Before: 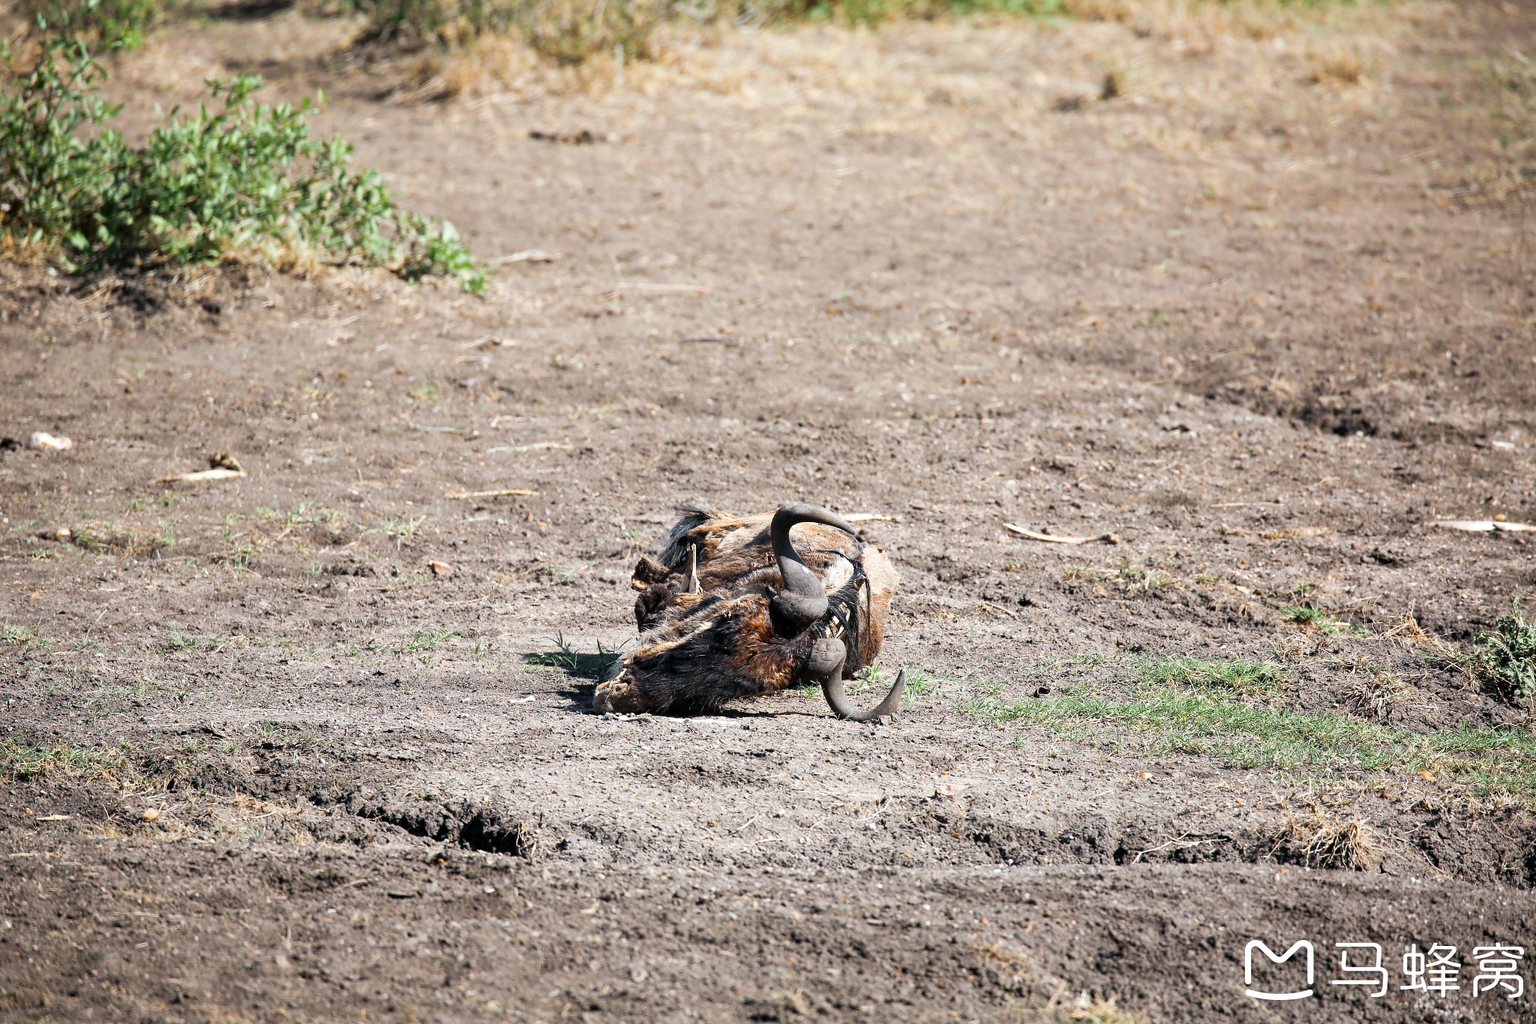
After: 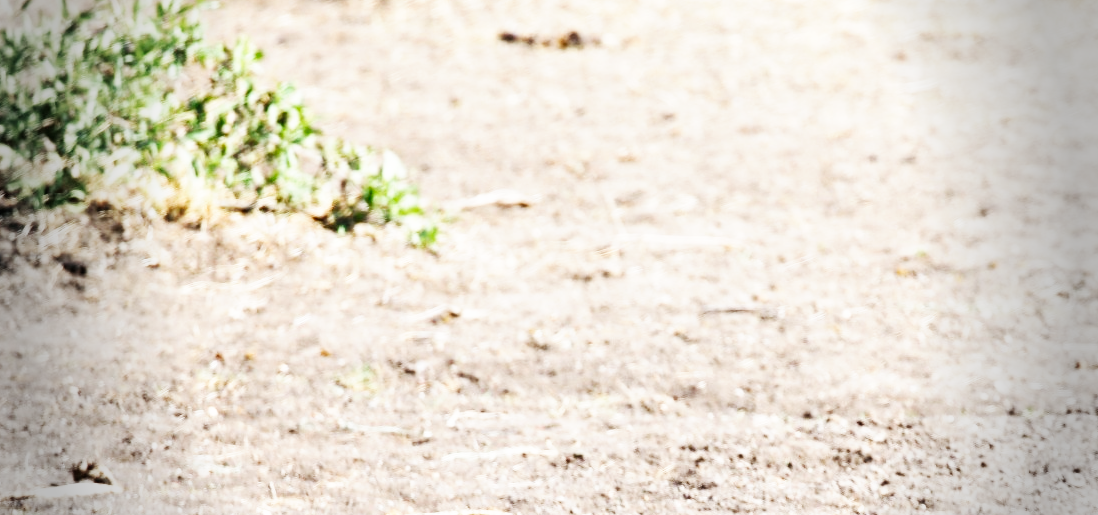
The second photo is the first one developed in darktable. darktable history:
shadows and highlights: shadows 37.13, highlights -27.77, soften with gaussian
base curve: curves: ch0 [(0, 0) (0.007, 0.004) (0.027, 0.03) (0.046, 0.07) (0.207, 0.54) (0.442, 0.872) (0.673, 0.972) (1, 1)], preserve colors none
crop: left 10.143%, top 10.491%, right 36.22%, bottom 51.733%
vignetting: fall-off start 68.43%, fall-off radius 28.9%, width/height ratio 0.985, shape 0.848
